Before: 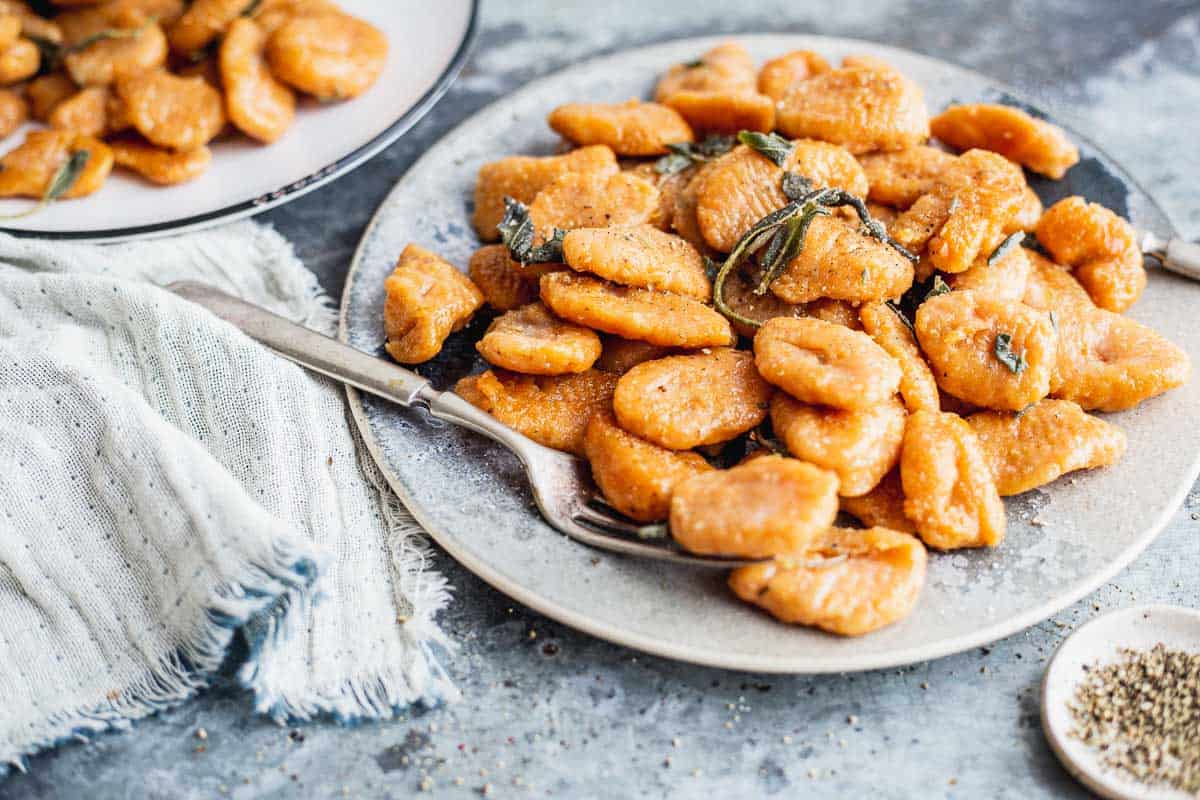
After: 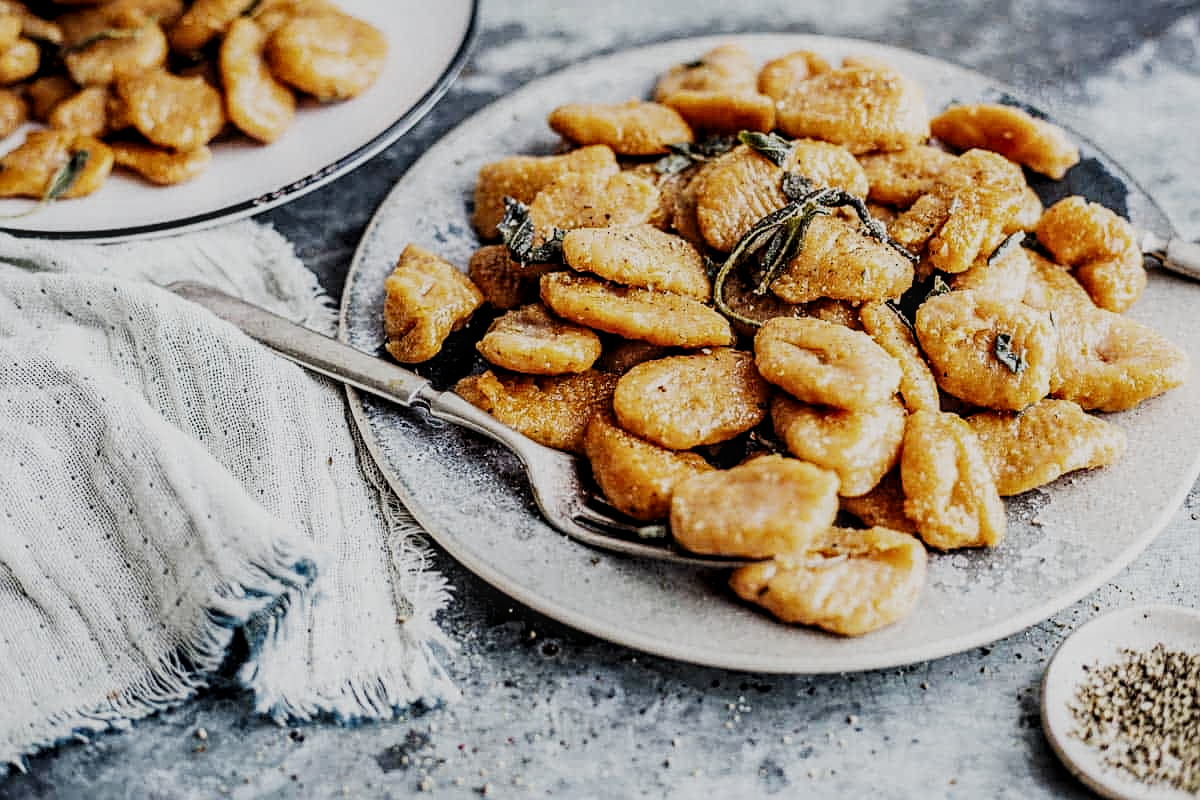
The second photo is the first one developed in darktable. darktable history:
sigmoid: skew -0.2, preserve hue 0%, red attenuation 0.1, red rotation 0.035, green attenuation 0.1, green rotation -0.017, blue attenuation 0.15, blue rotation -0.052, base primaries Rec2020
sharpen: on, module defaults
local contrast: on, module defaults
levels: levels [0.029, 0.545, 0.971]
